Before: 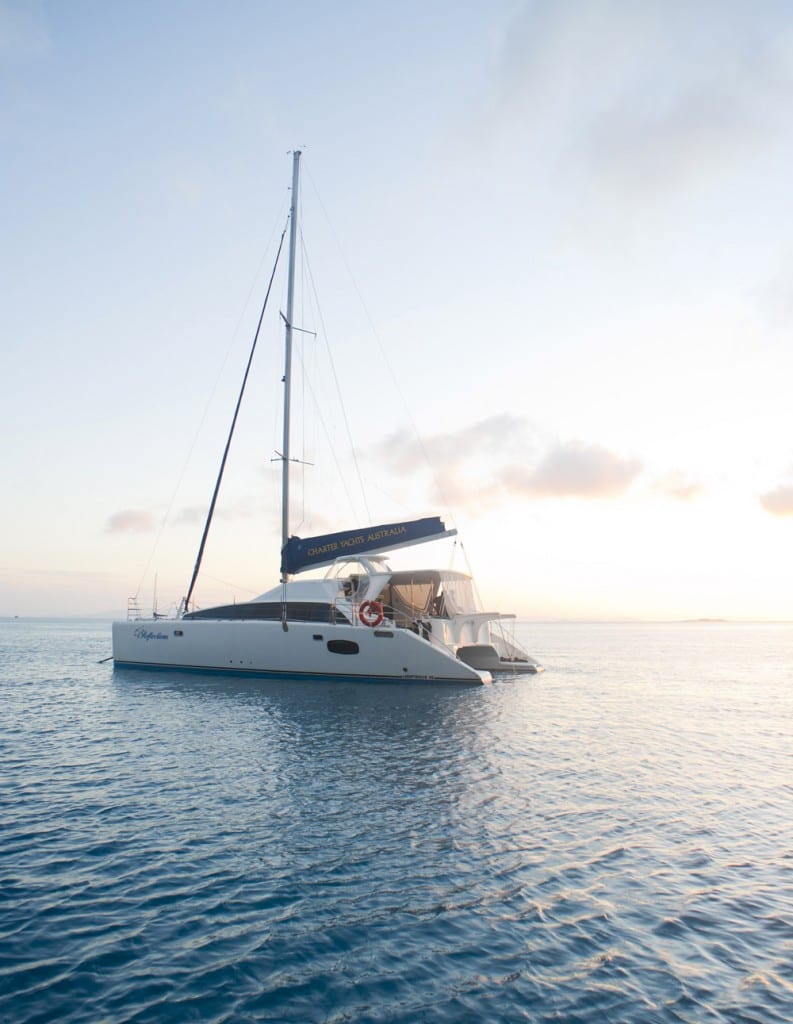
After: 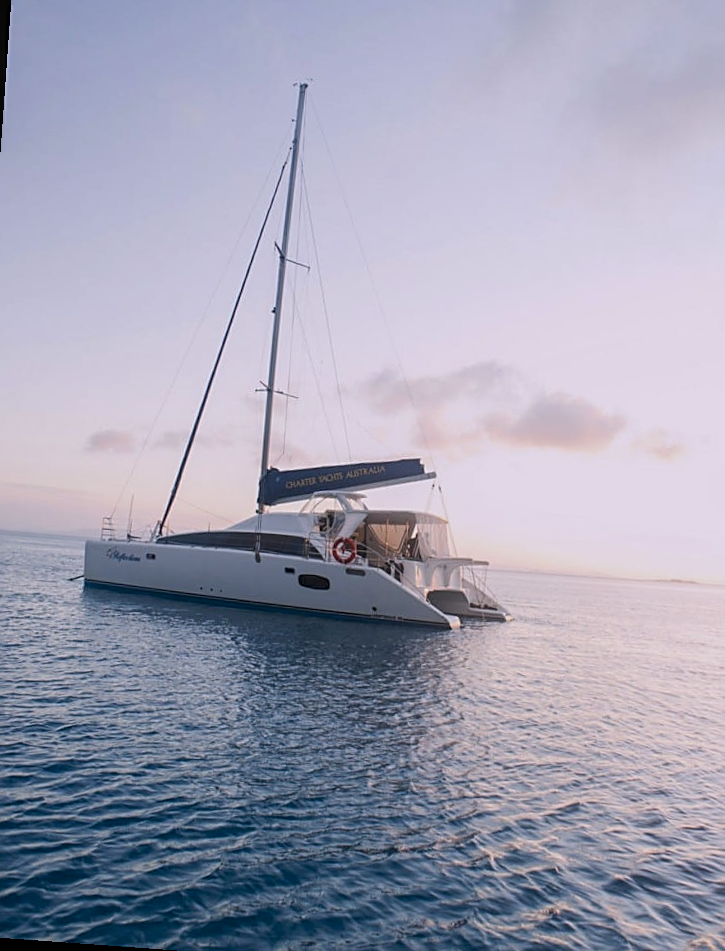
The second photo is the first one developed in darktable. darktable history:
rotate and perspective: rotation 4.1°, automatic cropping off
exposure: exposure -0.582 EV, compensate highlight preservation false
white balance: red 1.05, blue 1.072
local contrast: on, module defaults
crop: left 6.446%, top 8.188%, right 9.538%, bottom 3.548%
sharpen: on, module defaults
